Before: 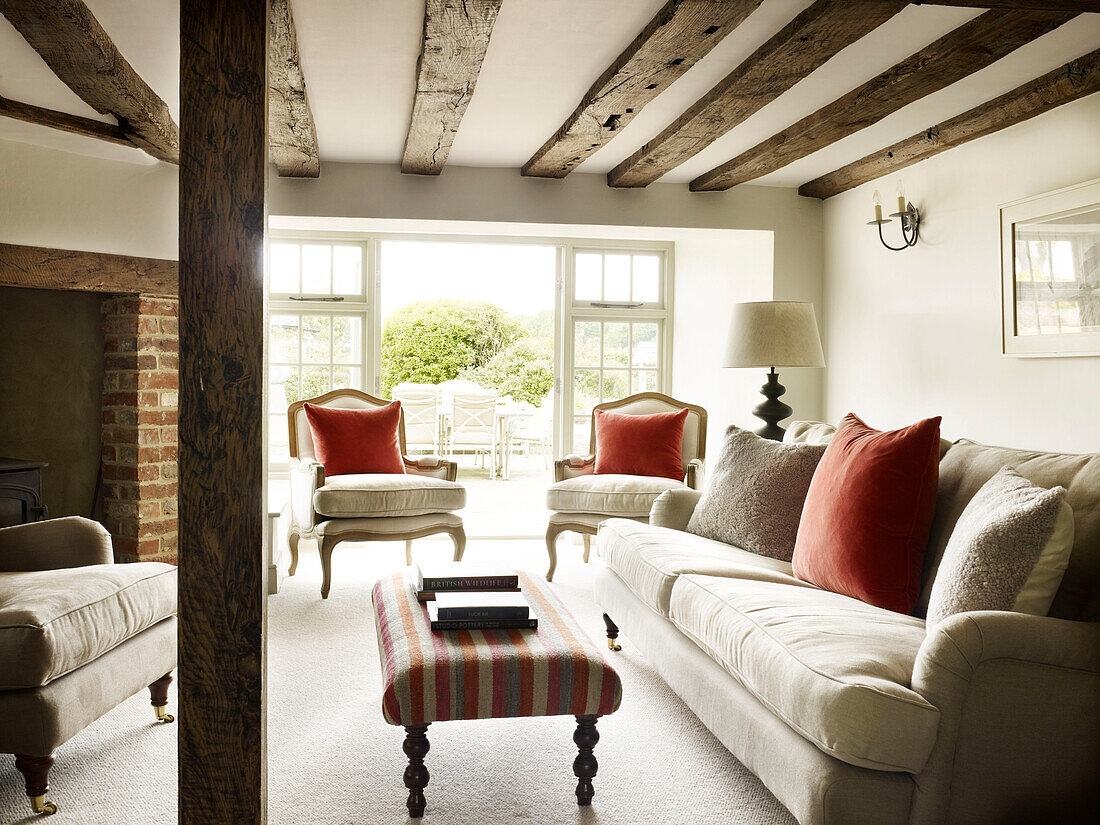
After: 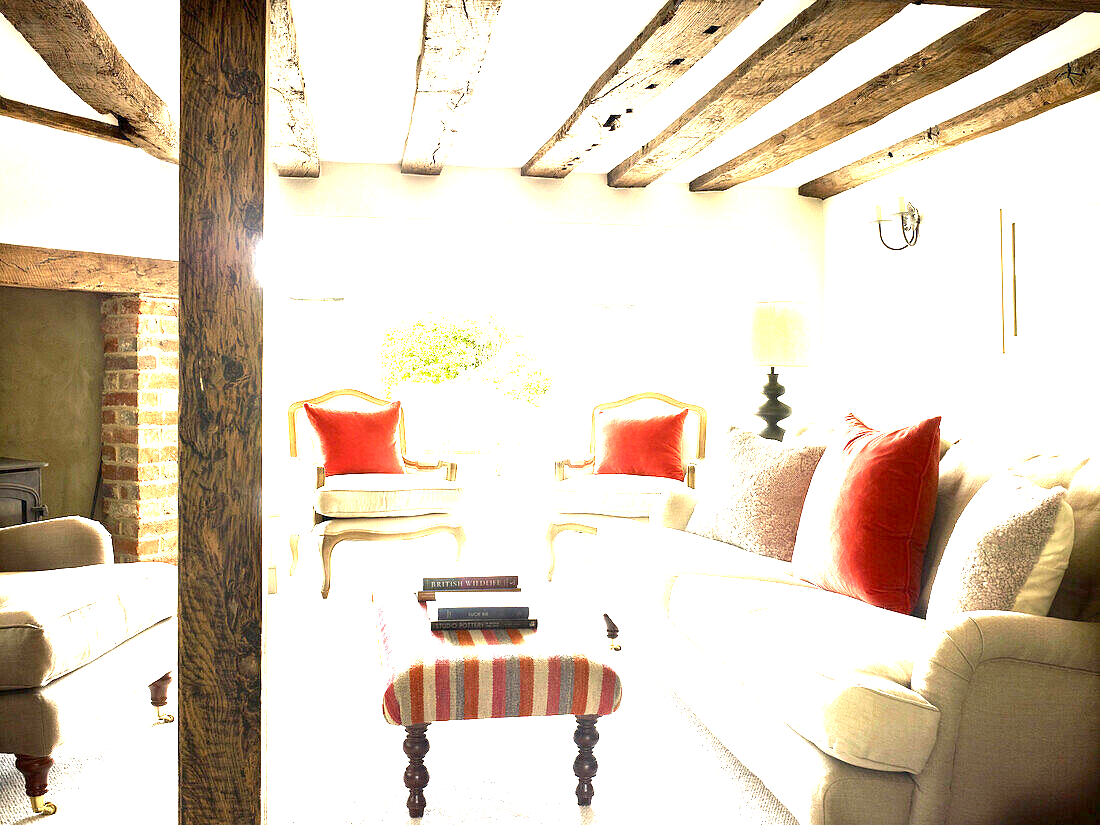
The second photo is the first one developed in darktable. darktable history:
exposure: black level correction 0.001, exposure 2.557 EV, compensate highlight preservation false
tone equalizer: on, module defaults
